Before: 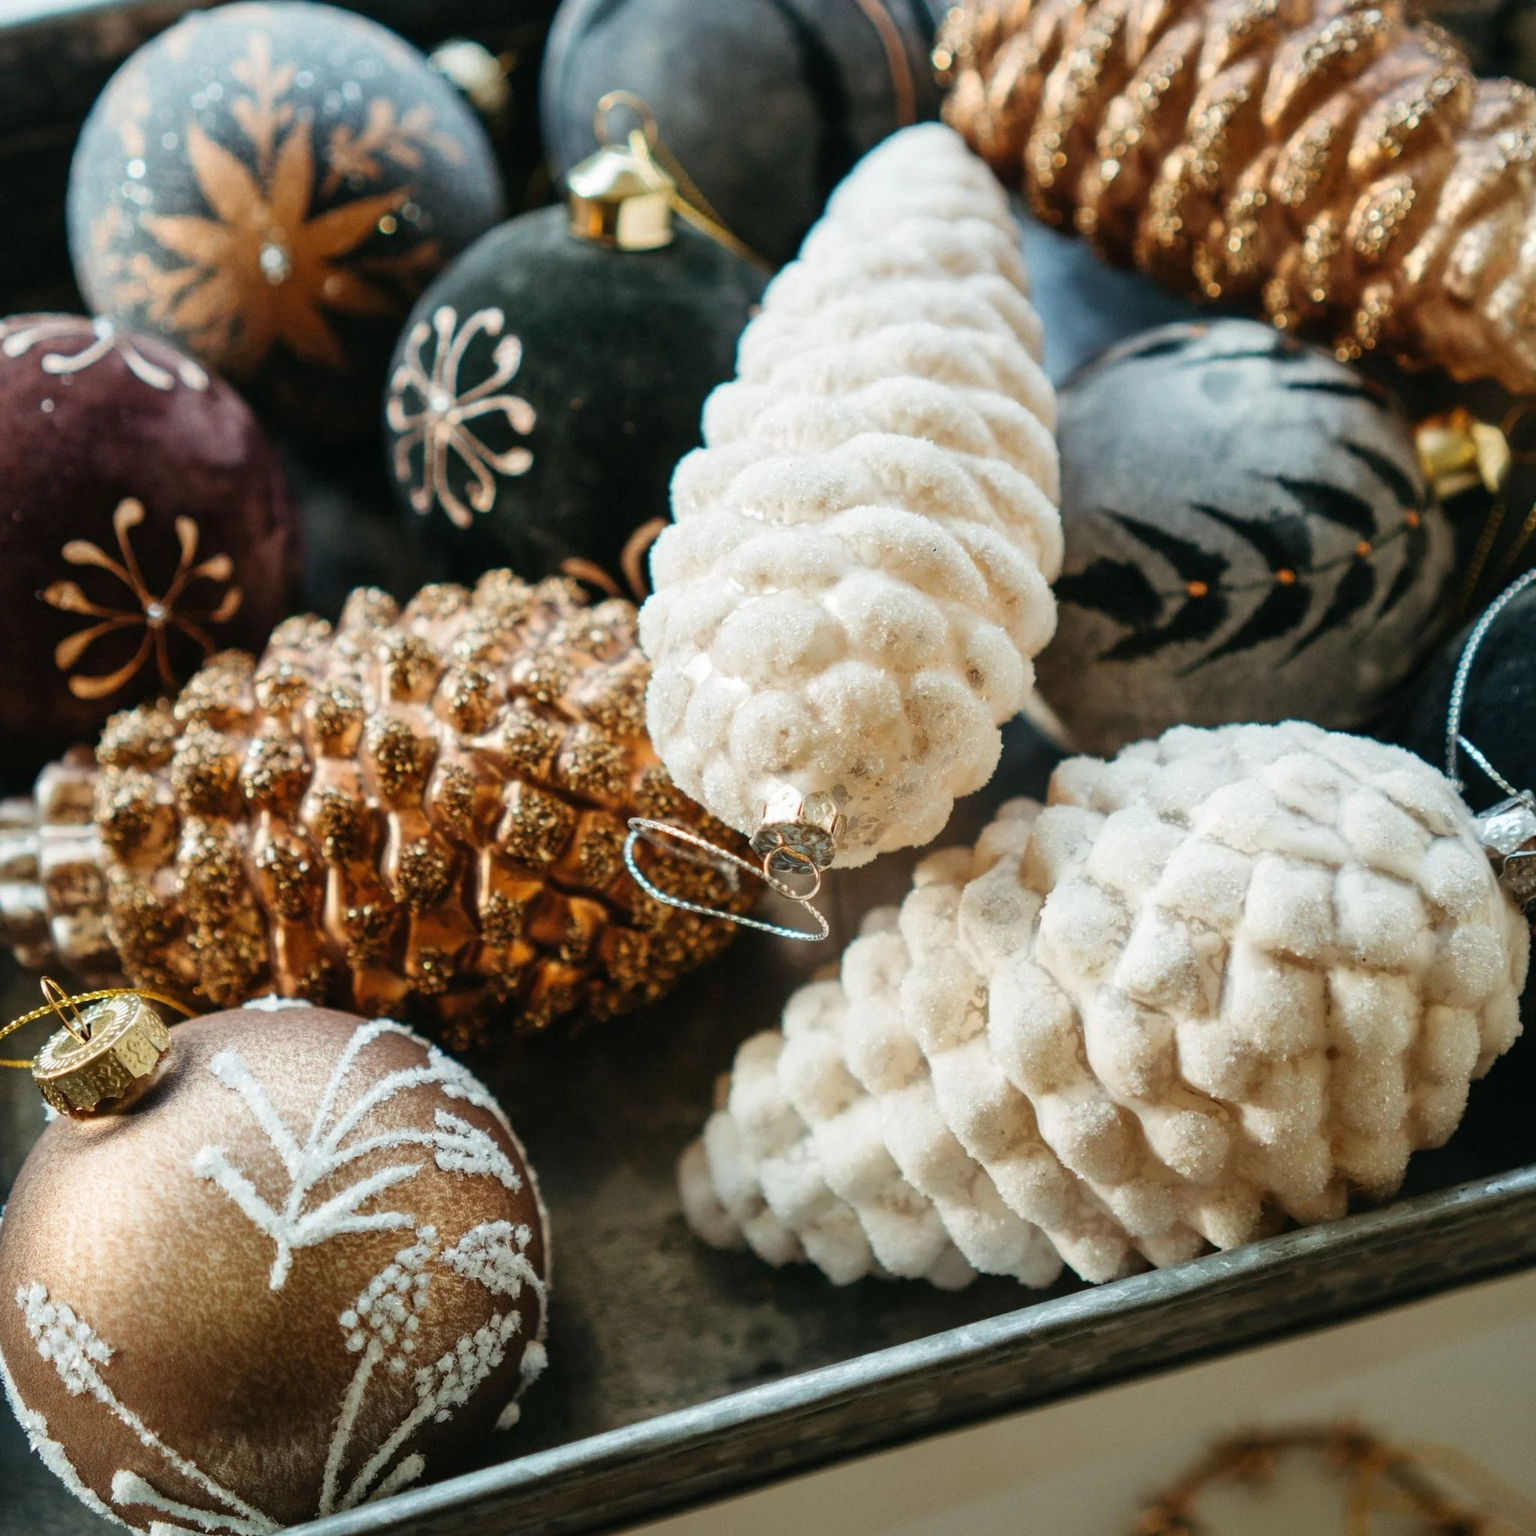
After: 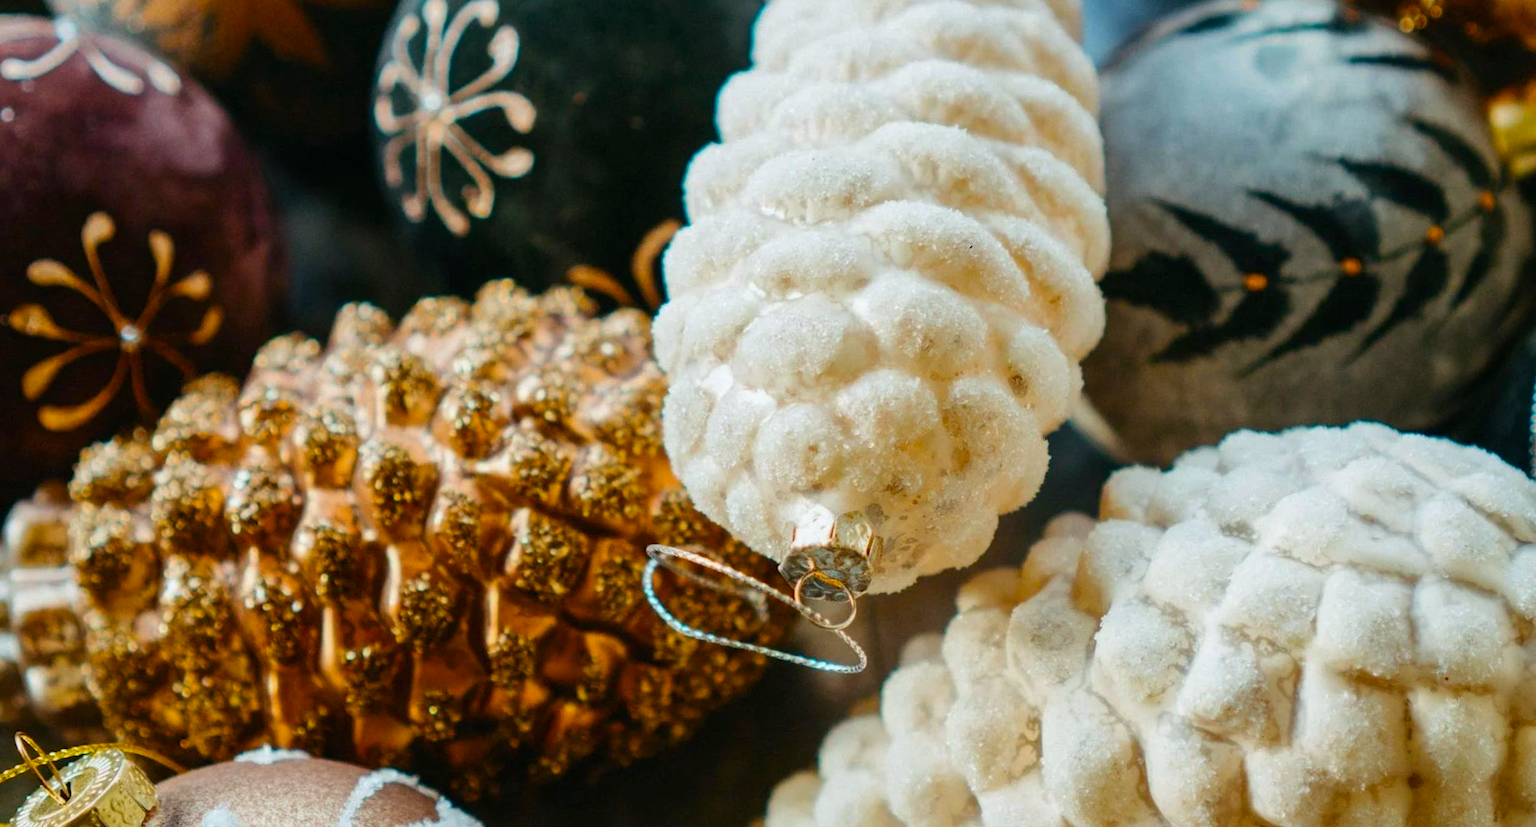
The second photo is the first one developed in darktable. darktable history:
shadows and highlights: shadows -20, white point adjustment -2, highlights -35
crop: left 1.744%, top 19.225%, right 5.069%, bottom 28.357%
white balance: red 0.986, blue 1.01
color balance rgb: linear chroma grading › global chroma 10%, perceptual saturation grading › global saturation 30%, global vibrance 10%
rotate and perspective: rotation -1.42°, crop left 0.016, crop right 0.984, crop top 0.035, crop bottom 0.965
